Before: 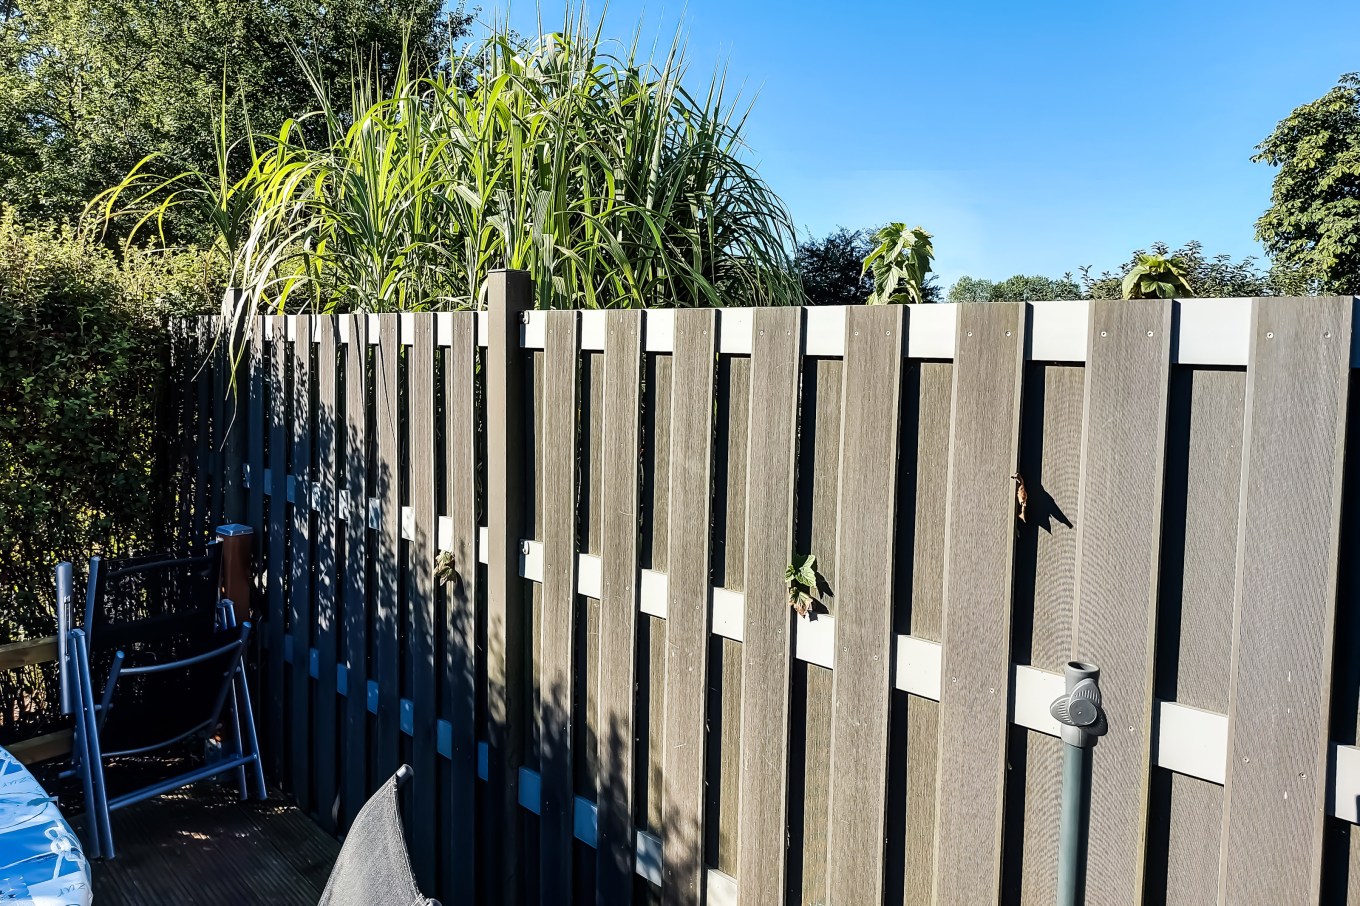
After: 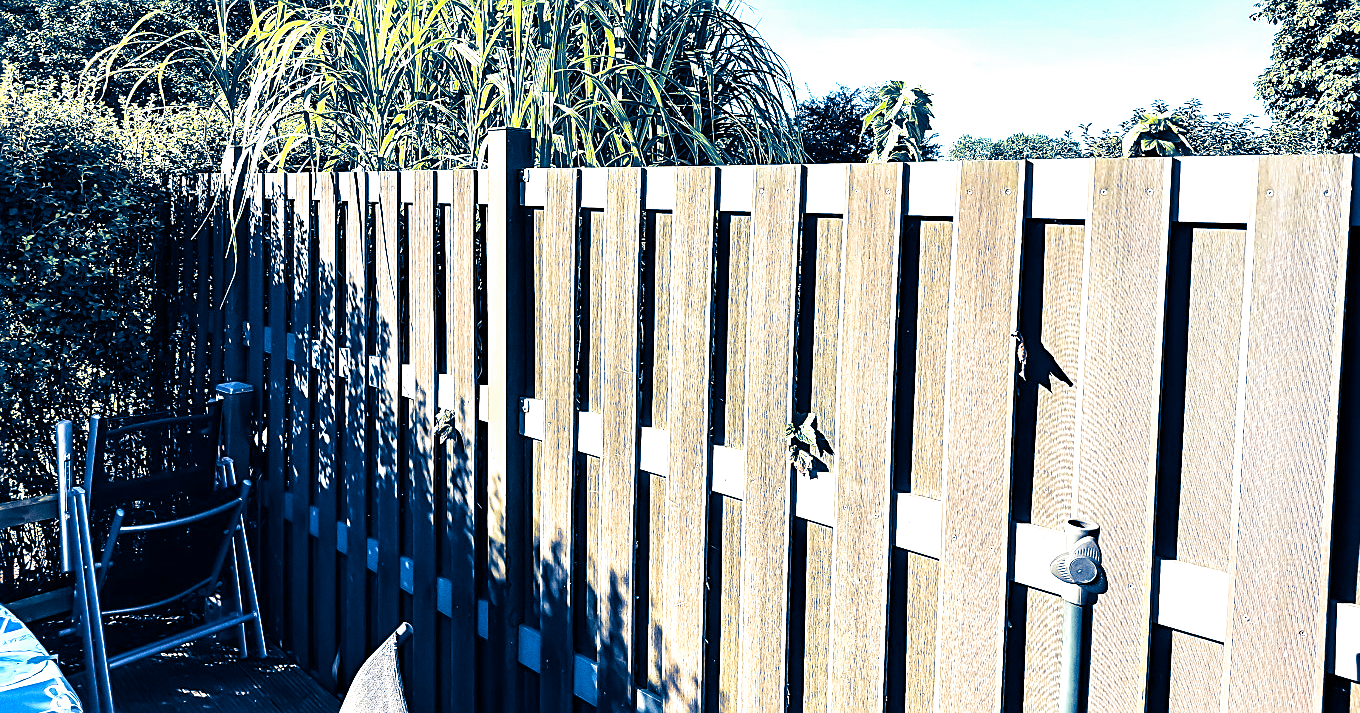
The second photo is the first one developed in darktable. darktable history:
exposure: black level correction 0, exposure 1.2 EV, compensate exposure bias true, compensate highlight preservation false
crop and rotate: top 15.774%, bottom 5.506%
grain: strength 26%
haze removal: compatibility mode true, adaptive false
velvia: on, module defaults
sharpen: on, module defaults
split-toning: shadows › hue 226.8°, shadows › saturation 1, highlights › saturation 0, balance -61.41
